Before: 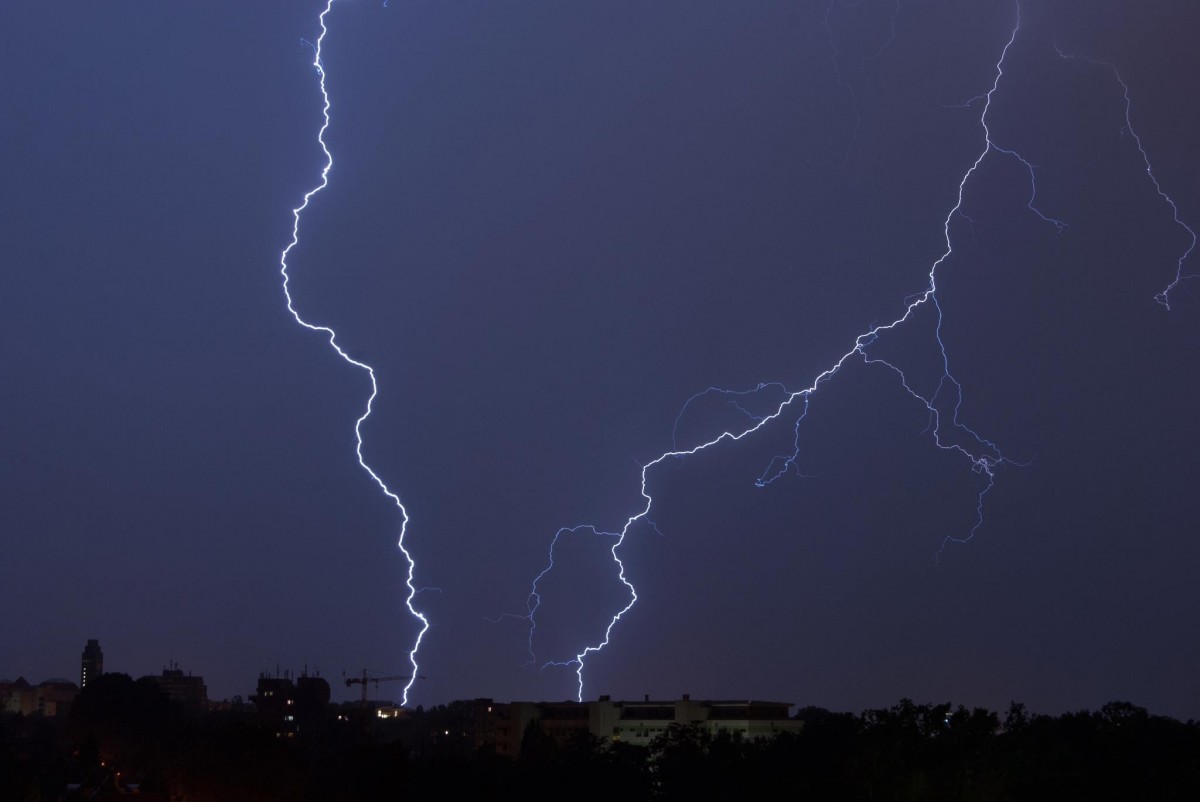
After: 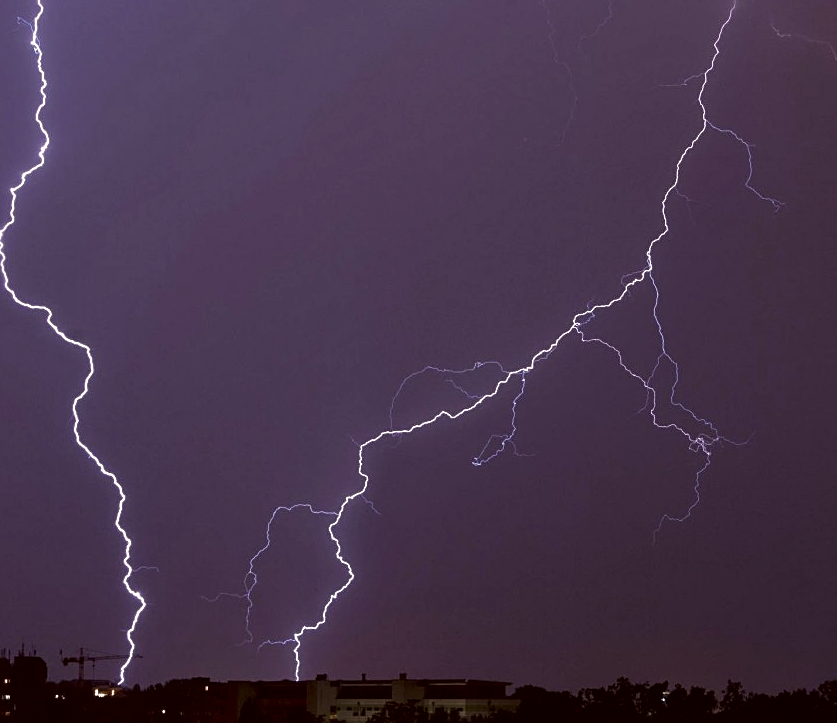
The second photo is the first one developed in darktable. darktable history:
crop and rotate: left 23.649%, top 2.675%, right 6.556%, bottom 7.084%
color correction: highlights a* 10.25, highlights b* 9.66, shadows a* 9.02, shadows b* 8.42, saturation 0.793
local contrast: highlights 104%, shadows 102%, detail 119%, midtone range 0.2
contrast equalizer: octaves 7, y [[0.528 ×6], [0.514 ×6], [0.362 ×6], [0 ×6], [0 ×6]]
contrast brightness saturation: contrast 0.079, saturation 0.202
exposure: exposure 0.233 EV, compensate exposure bias true, compensate highlight preservation false
sharpen: on, module defaults
